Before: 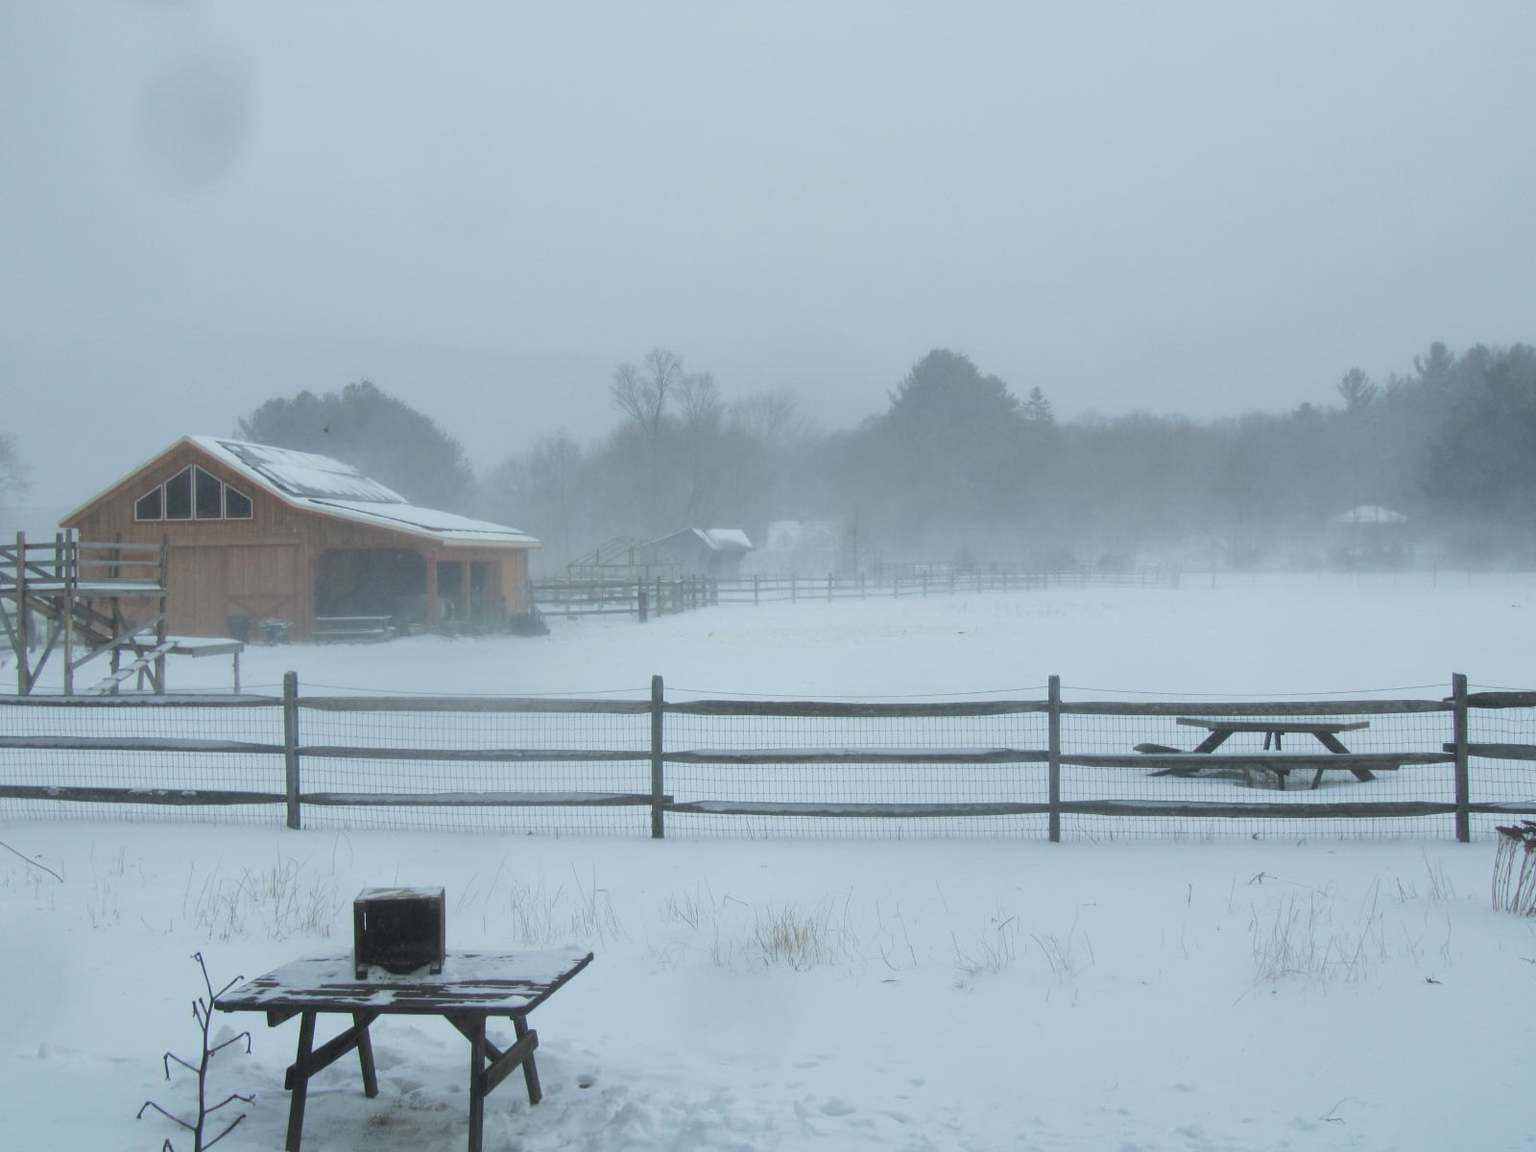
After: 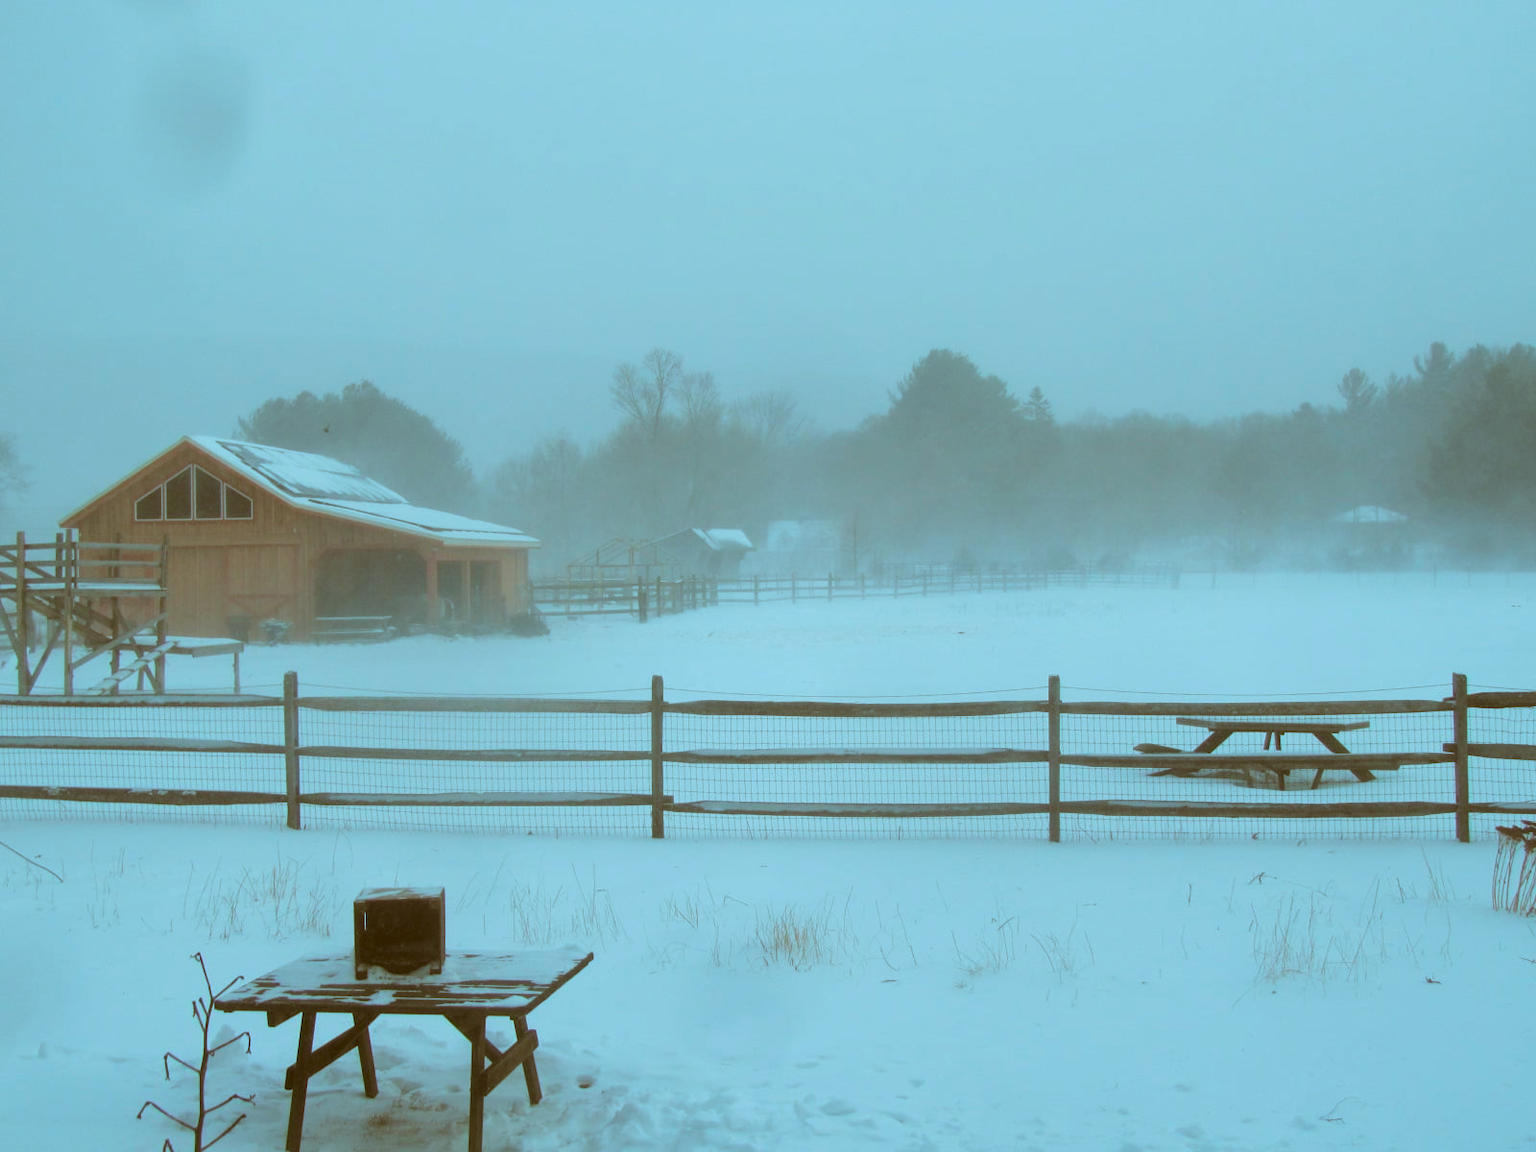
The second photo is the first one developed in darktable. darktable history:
velvia: on, module defaults
color correction: highlights a* -14.88, highlights b* -16.5, shadows a* 10.54, shadows b* 29.99
